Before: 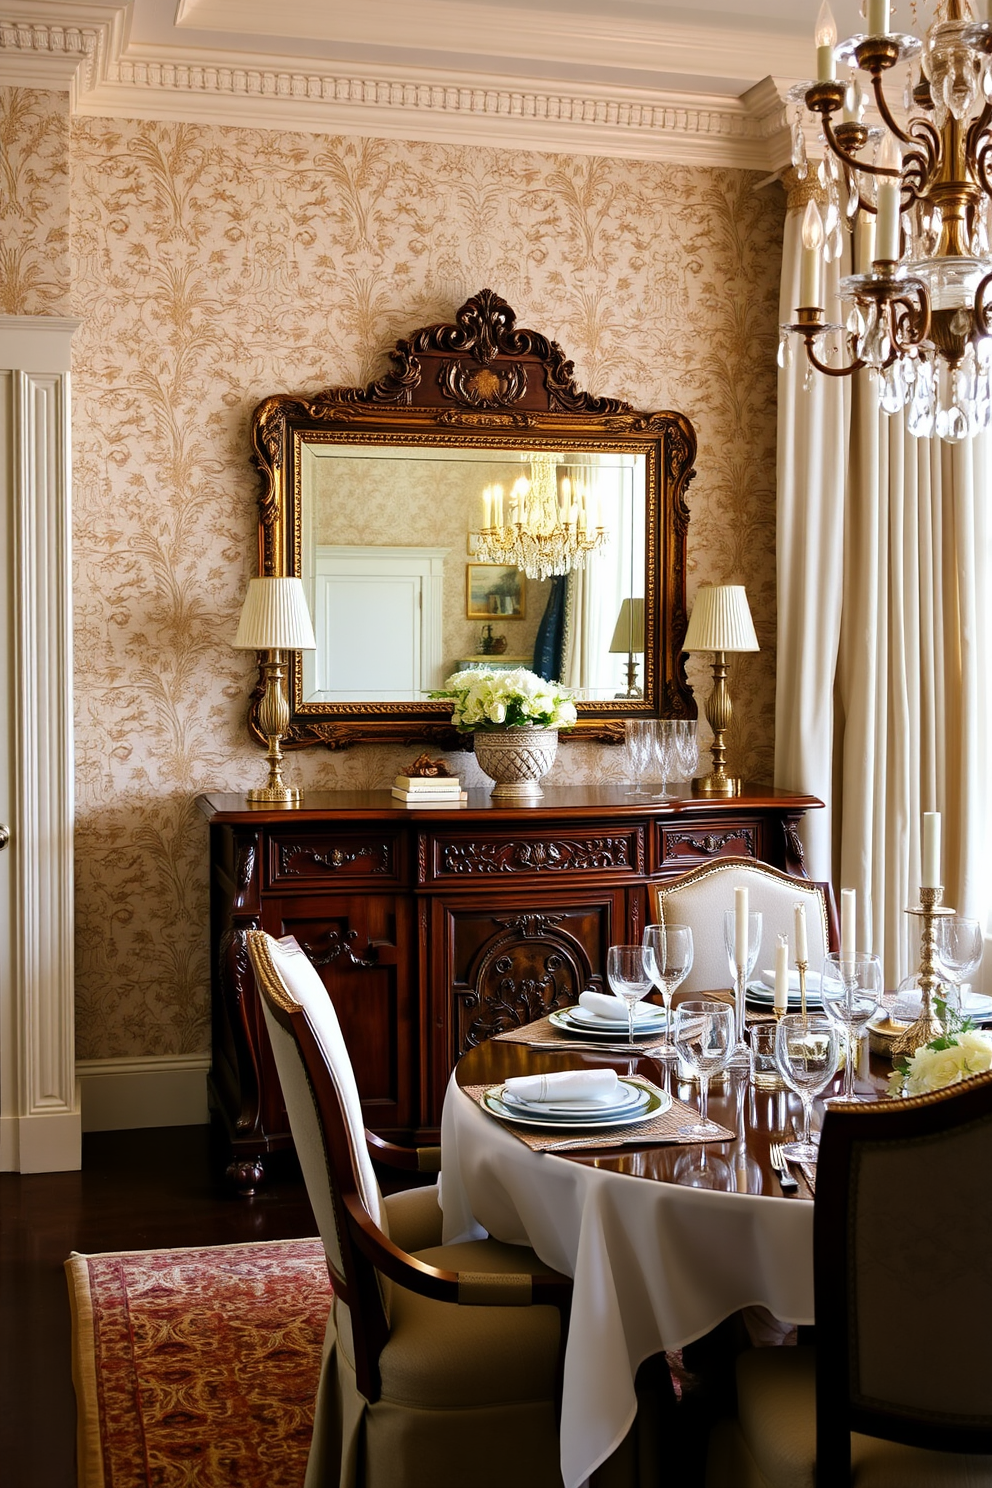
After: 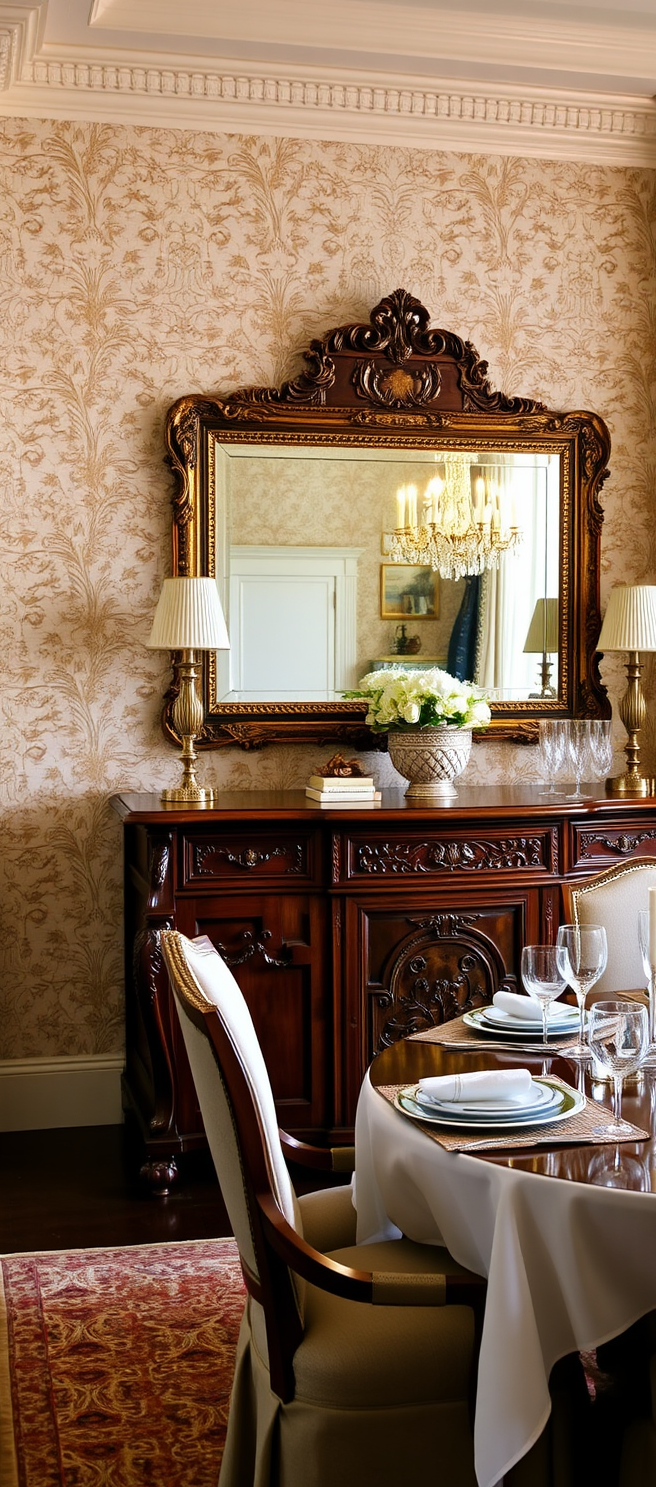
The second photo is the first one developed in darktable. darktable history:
crop and rotate: left 8.689%, right 25.125%
